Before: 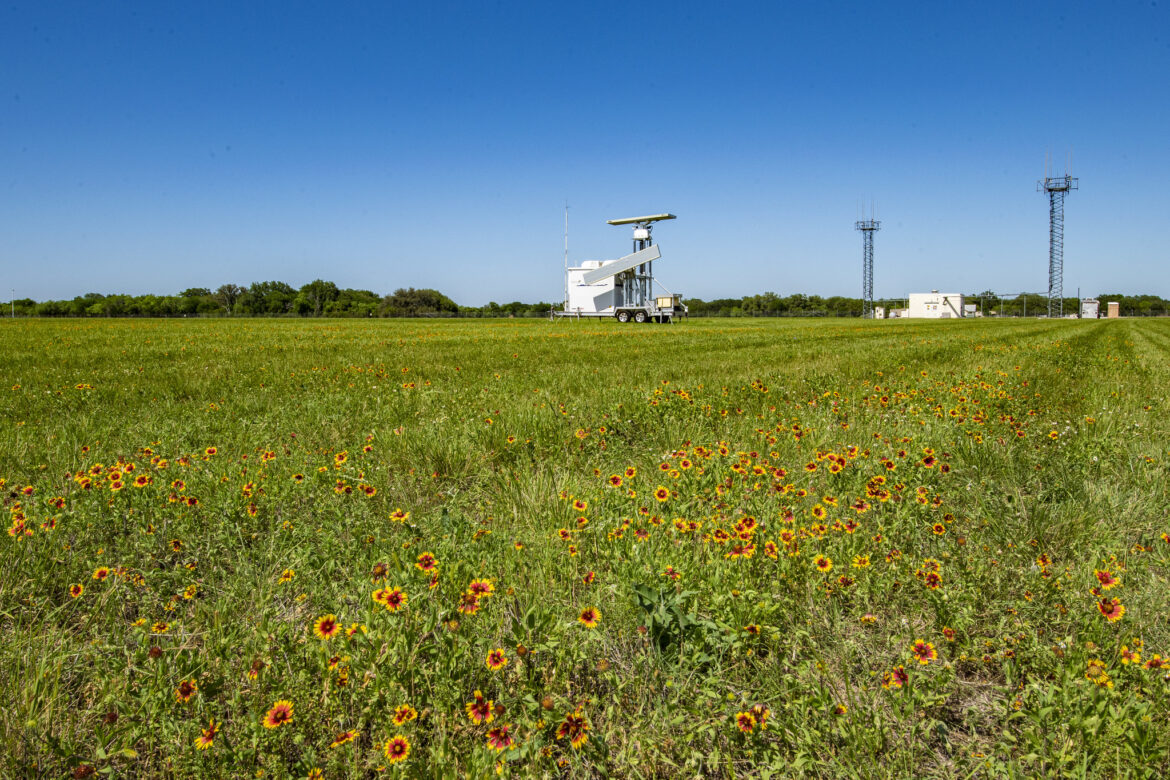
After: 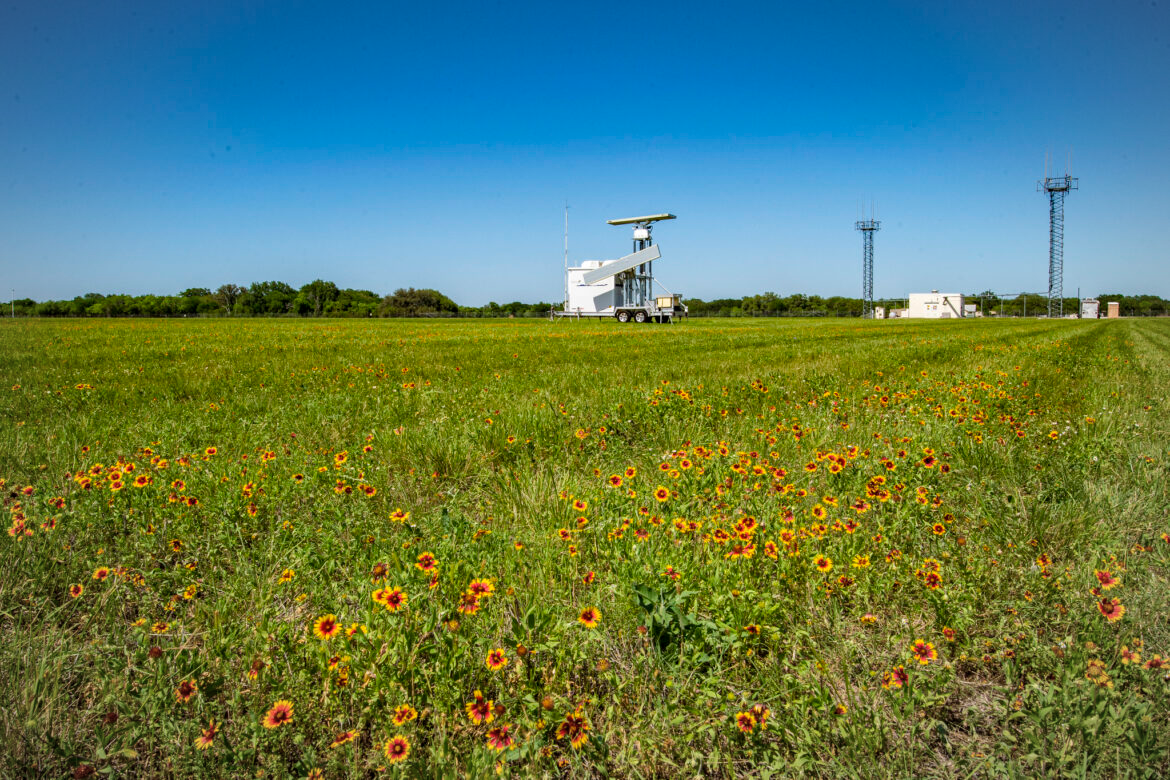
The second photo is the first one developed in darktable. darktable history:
vignetting: fall-off radius 100%, width/height ratio 1.337
color balance rgb: global vibrance 6.81%, saturation formula JzAzBz (2021)
